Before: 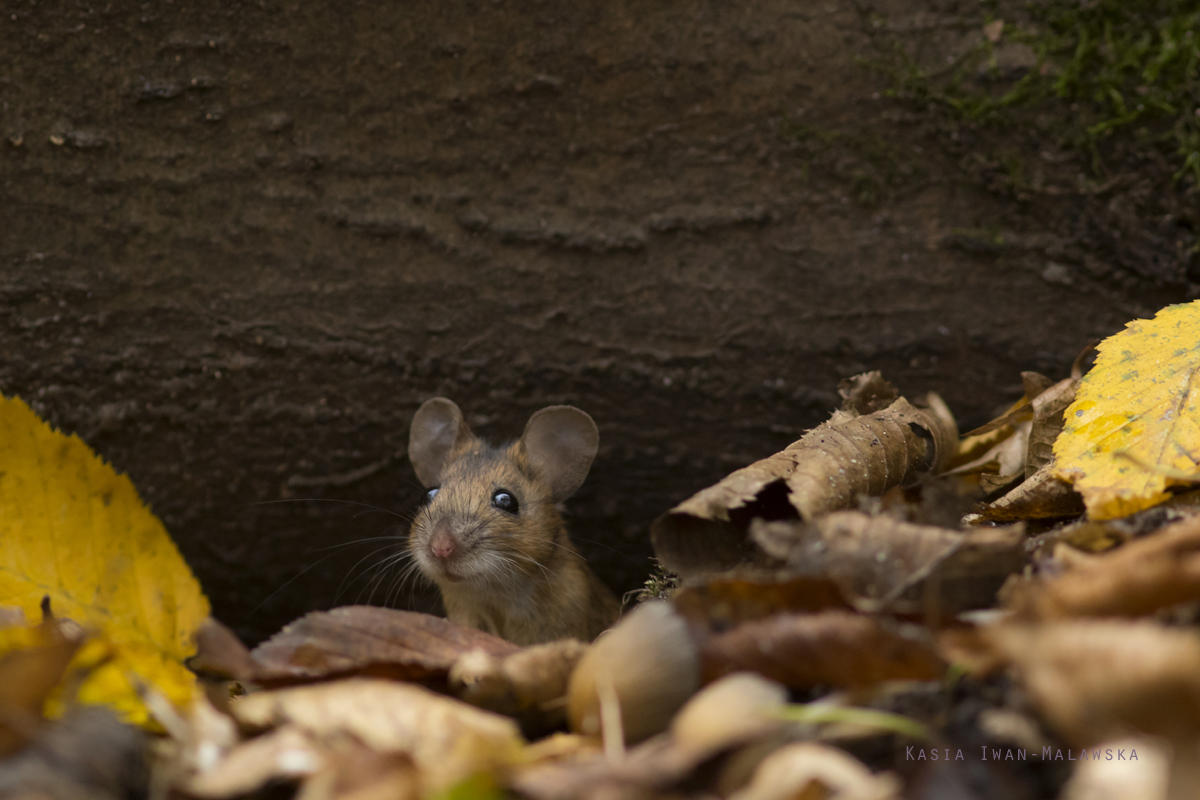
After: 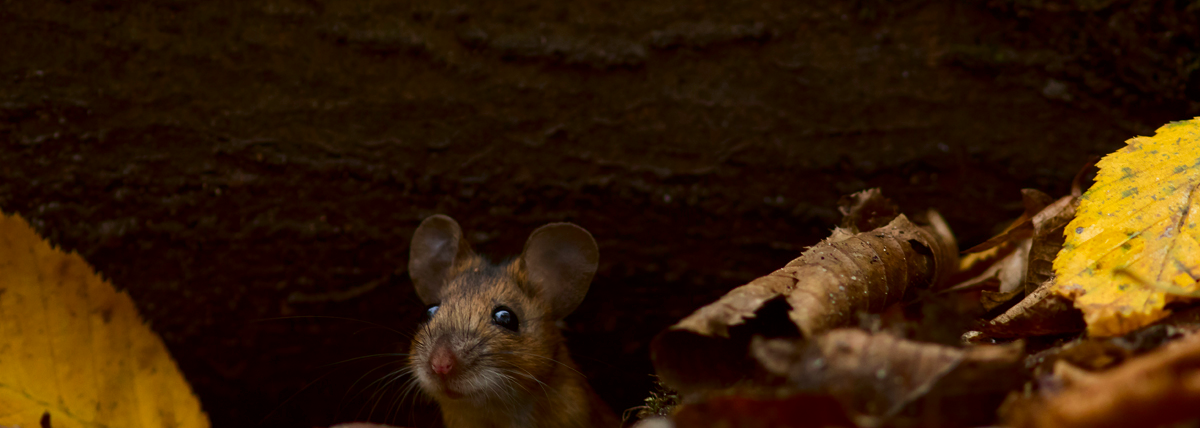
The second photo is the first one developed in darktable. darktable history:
crop and rotate: top 23.043%, bottom 23.437%
contrast brightness saturation: contrast 0.1, brightness -0.26, saturation 0.14
